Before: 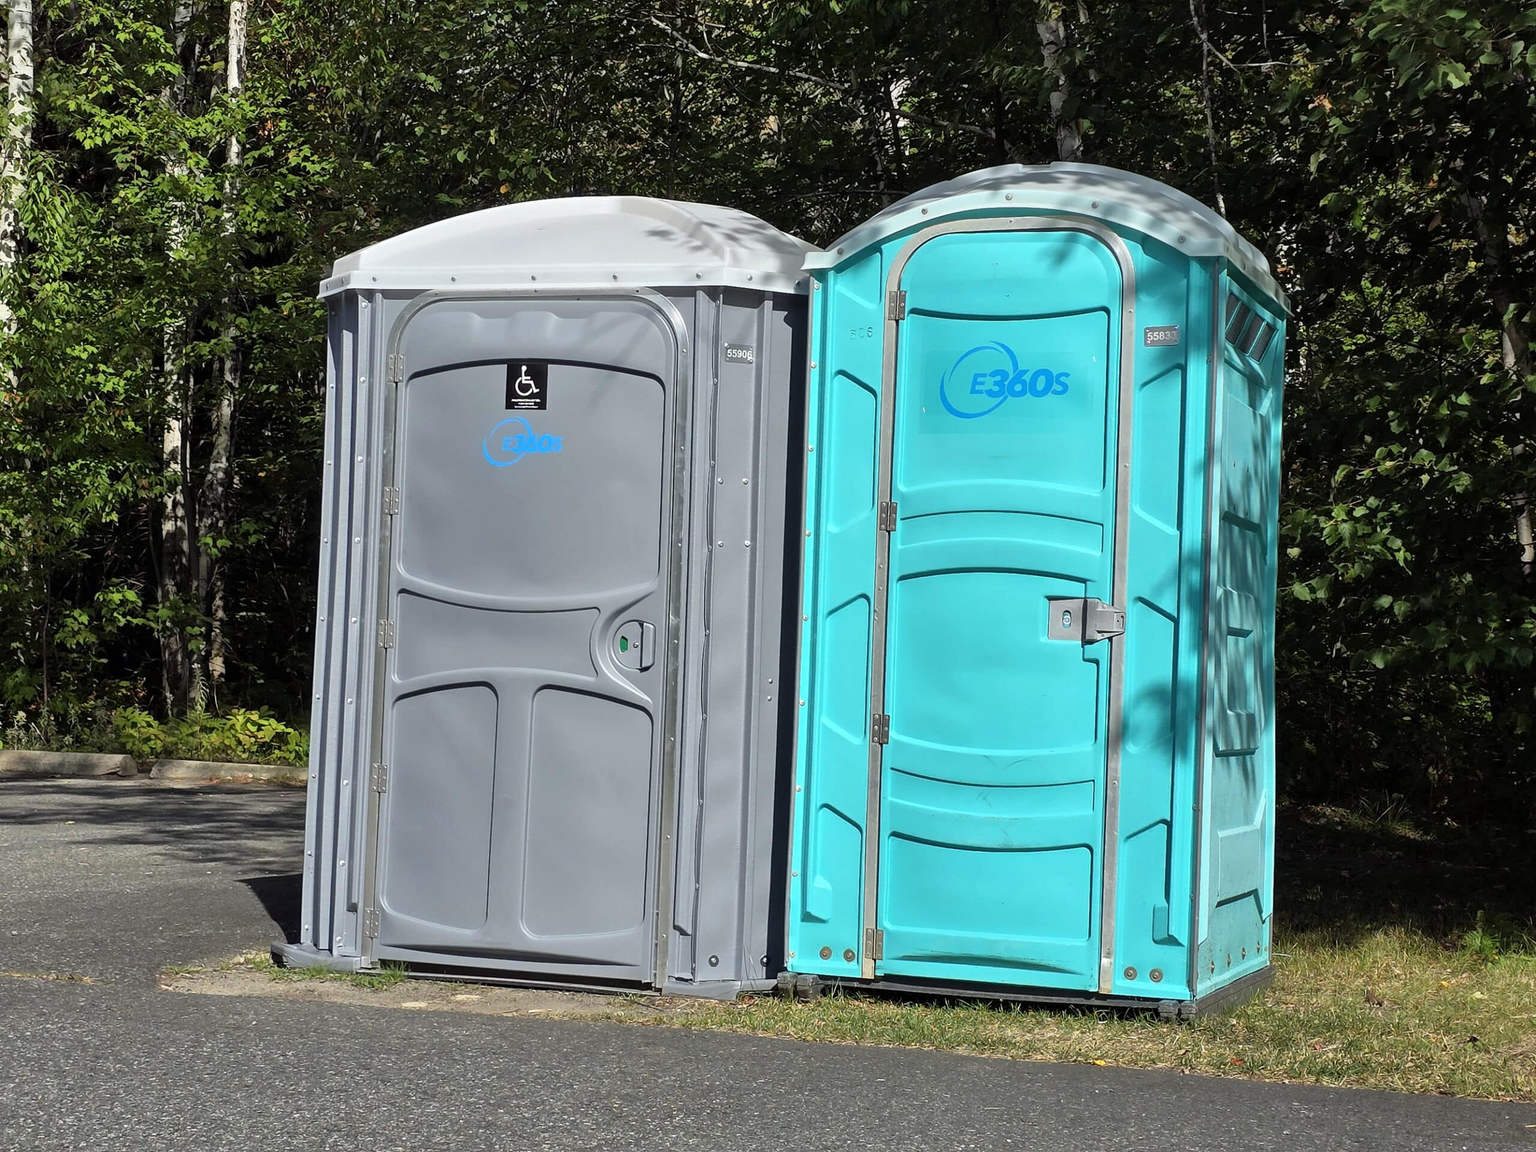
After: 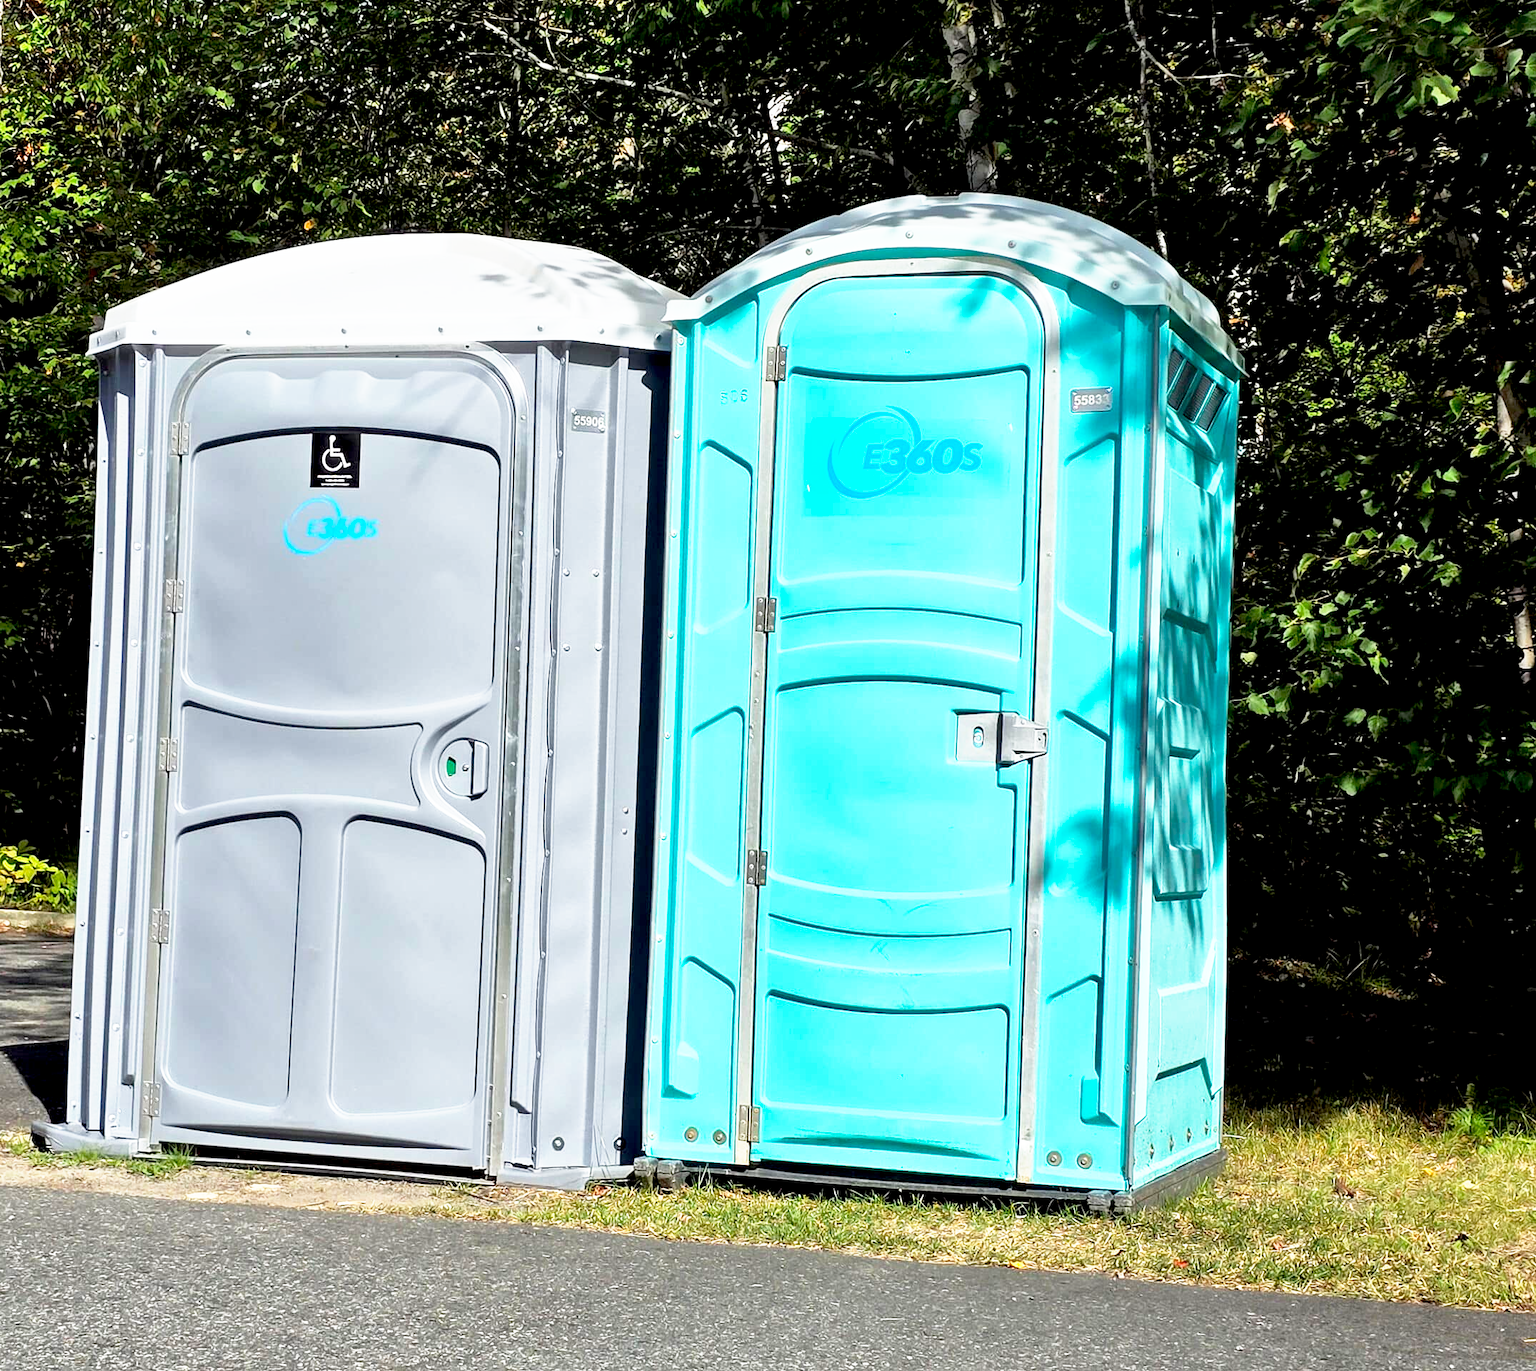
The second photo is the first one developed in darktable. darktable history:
base curve: curves: ch0 [(0, 0) (0.495, 0.917) (1, 1)], preserve colors none
crop: left 15.946%
exposure: black level correction 0.01, exposure 0.015 EV, compensate exposure bias true, compensate highlight preservation false
